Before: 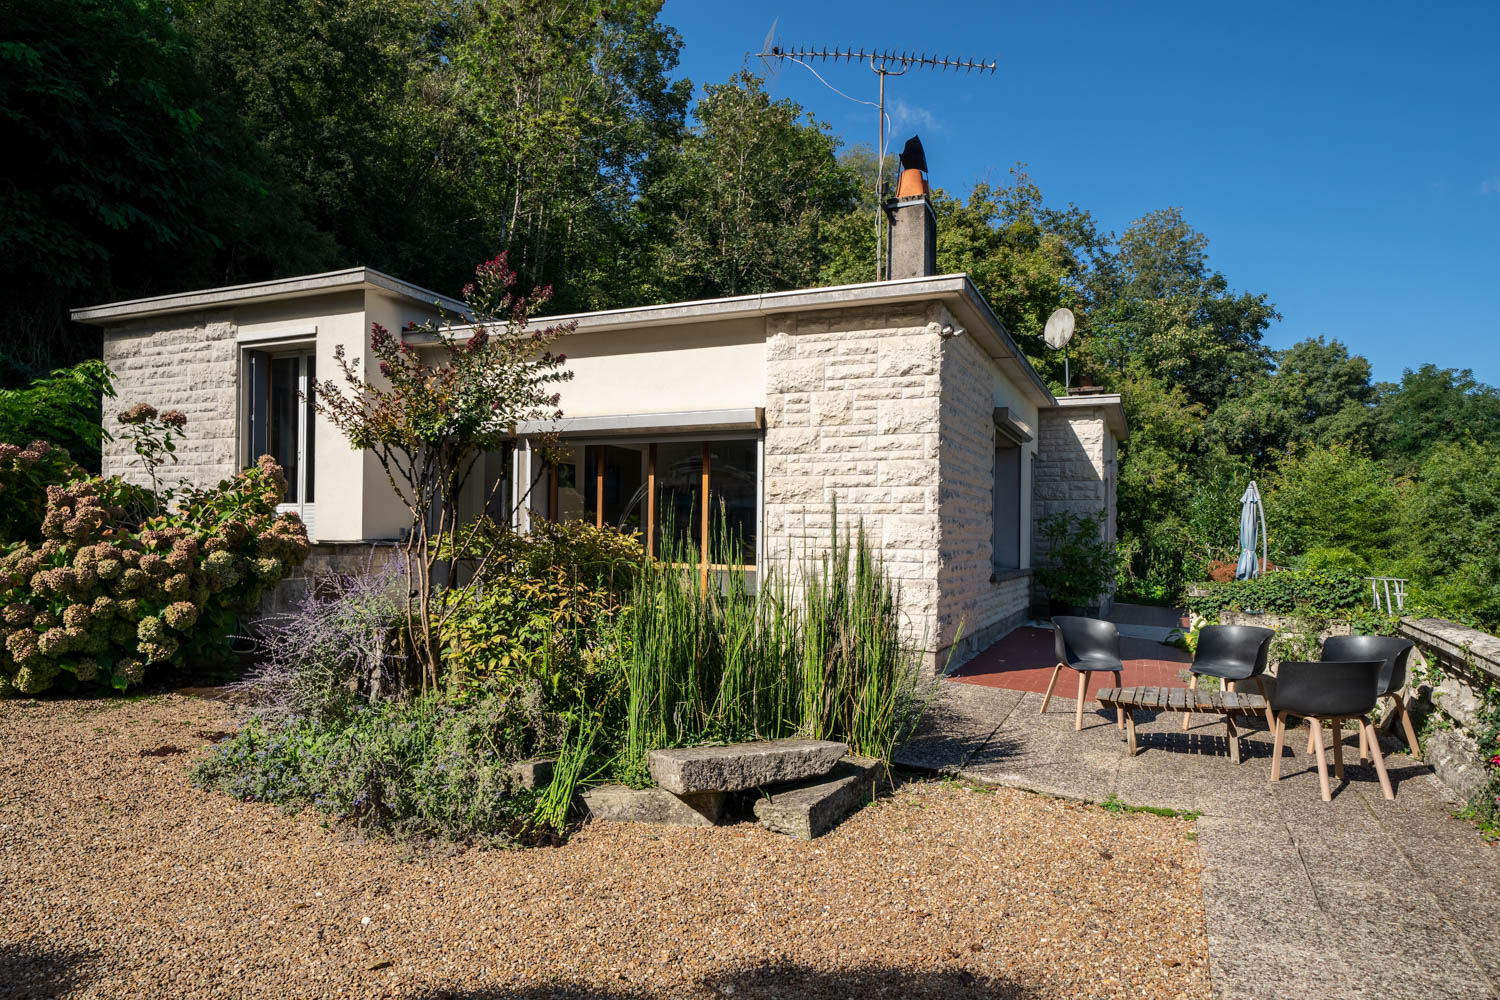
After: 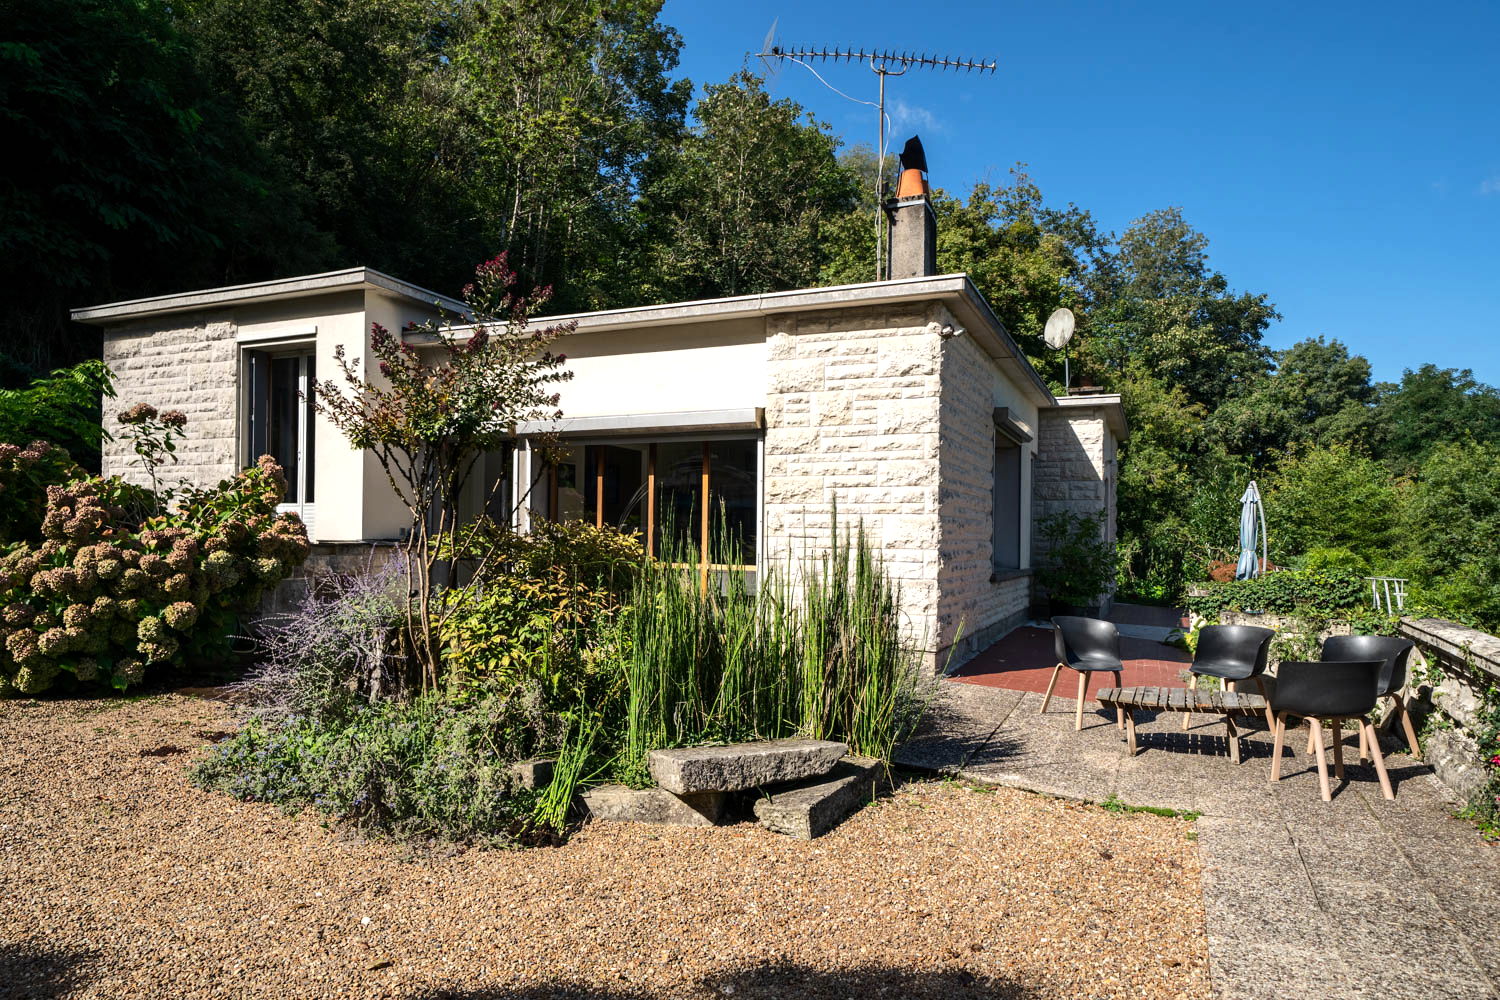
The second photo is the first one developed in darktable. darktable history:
tone equalizer: -8 EV -0.391 EV, -7 EV -0.426 EV, -6 EV -0.352 EV, -5 EV -0.248 EV, -3 EV 0.213 EV, -2 EV 0.356 EV, -1 EV 0.363 EV, +0 EV 0.389 EV, edges refinement/feathering 500, mask exposure compensation -1.57 EV, preserve details no
